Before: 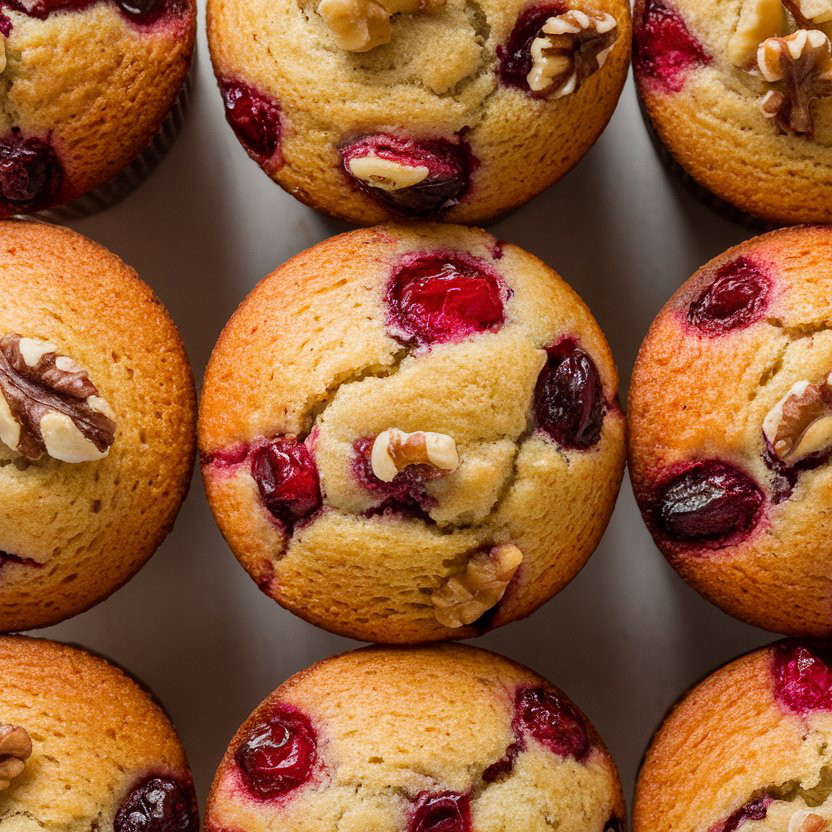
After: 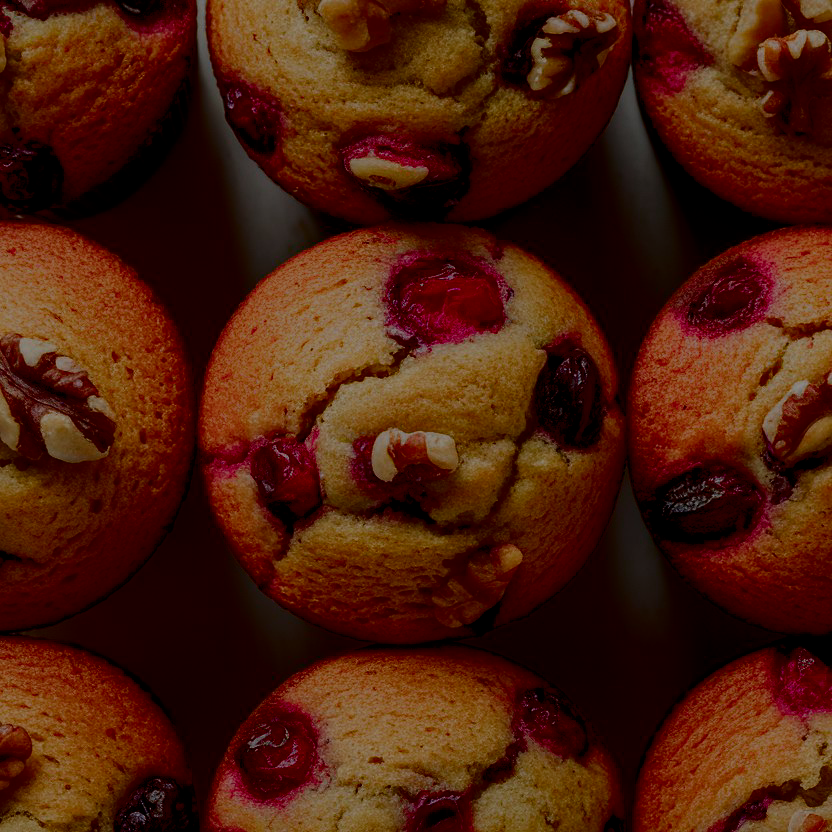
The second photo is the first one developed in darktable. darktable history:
filmic rgb: black relative exposure -5.04 EV, white relative exposure 3.99 EV, hardness 2.89, contrast 1.099, highlights saturation mix -18.88%, color science v5 (2021), contrast in shadows safe, contrast in highlights safe
contrast brightness saturation: brightness -1, saturation 0.991
